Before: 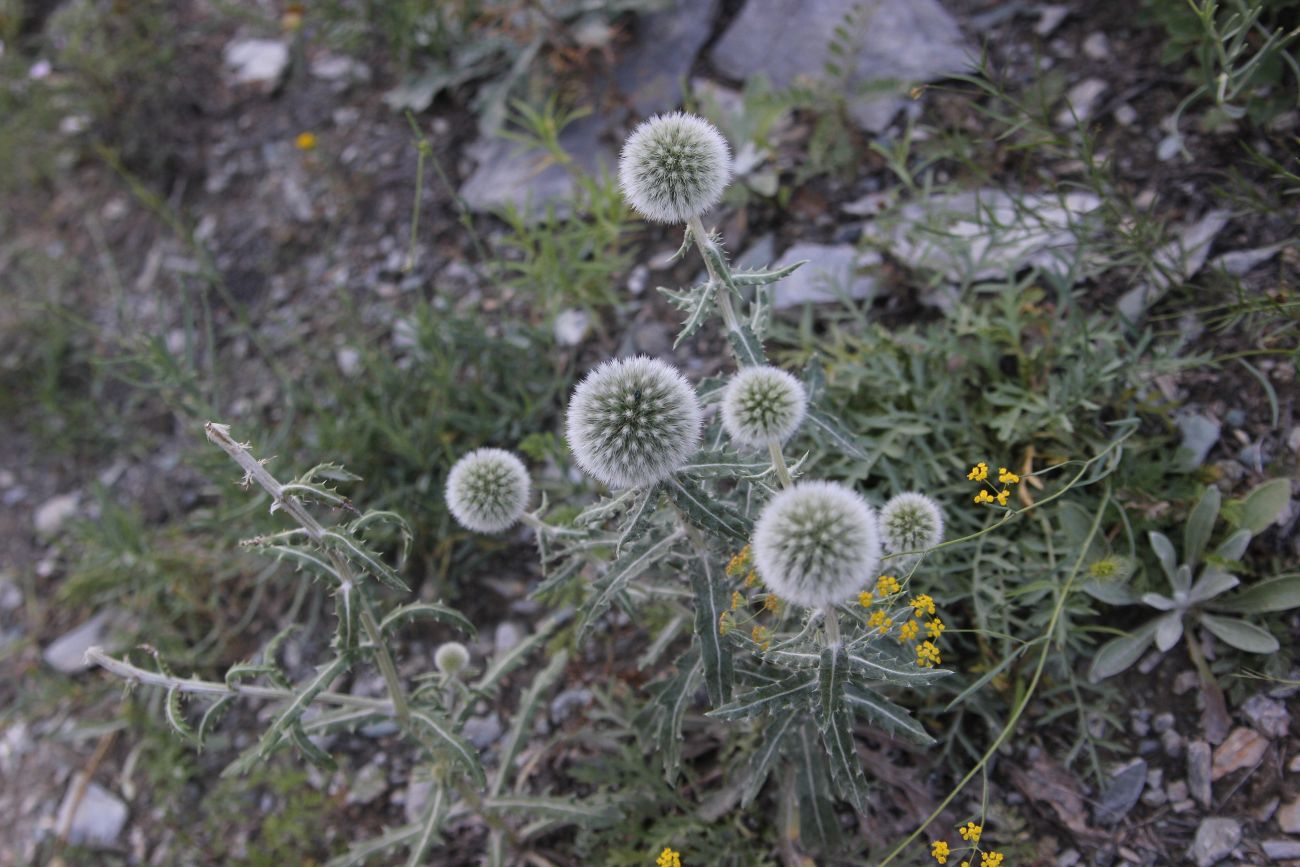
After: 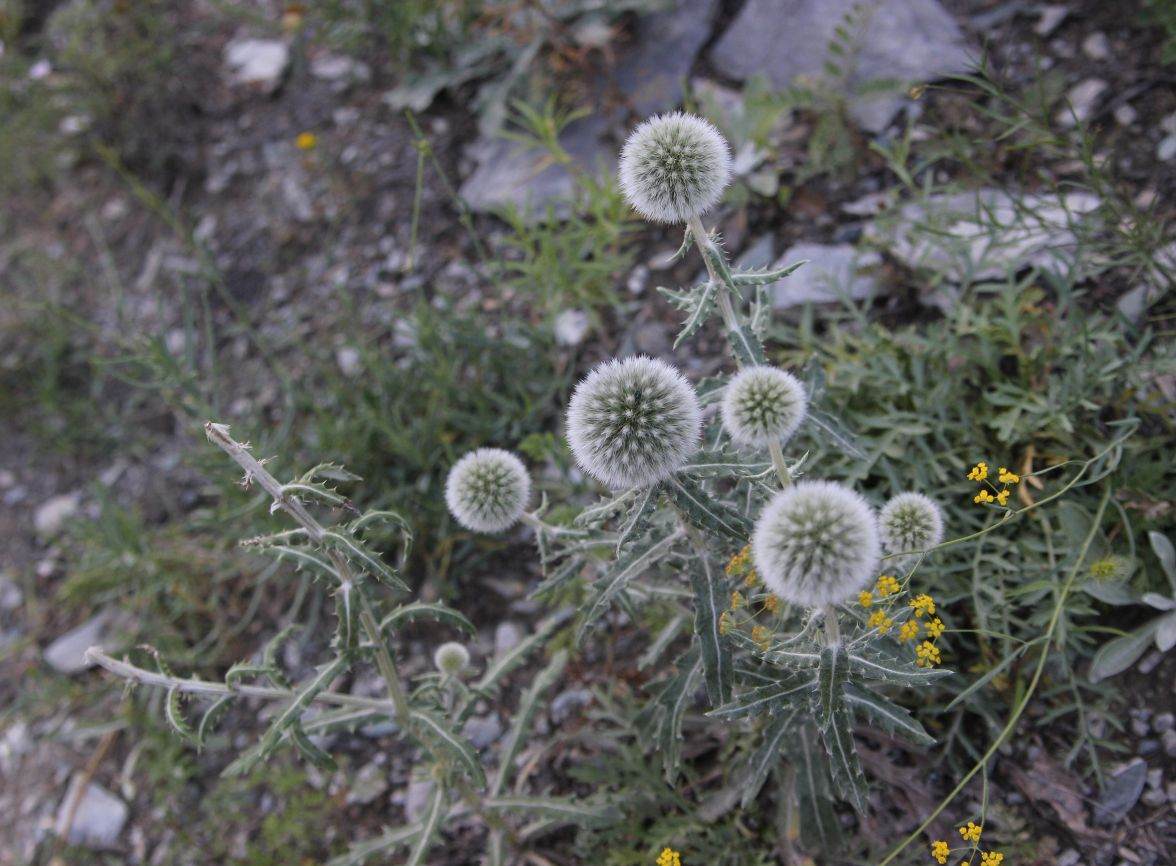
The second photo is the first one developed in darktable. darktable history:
crop: right 9.519%, bottom 0.034%
